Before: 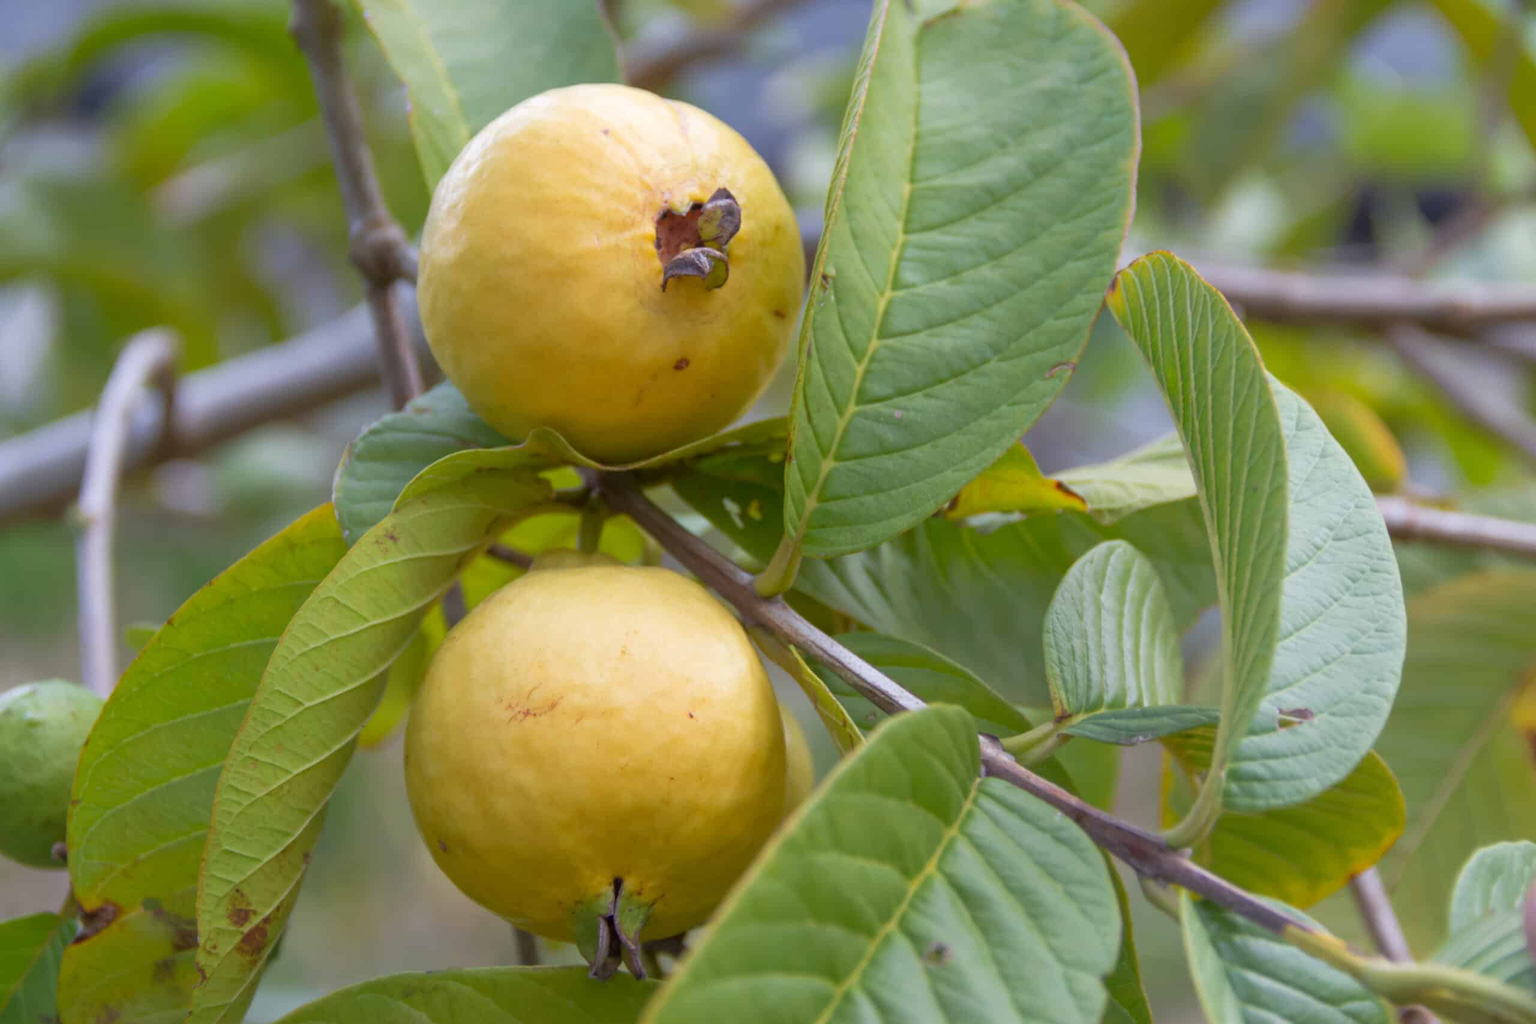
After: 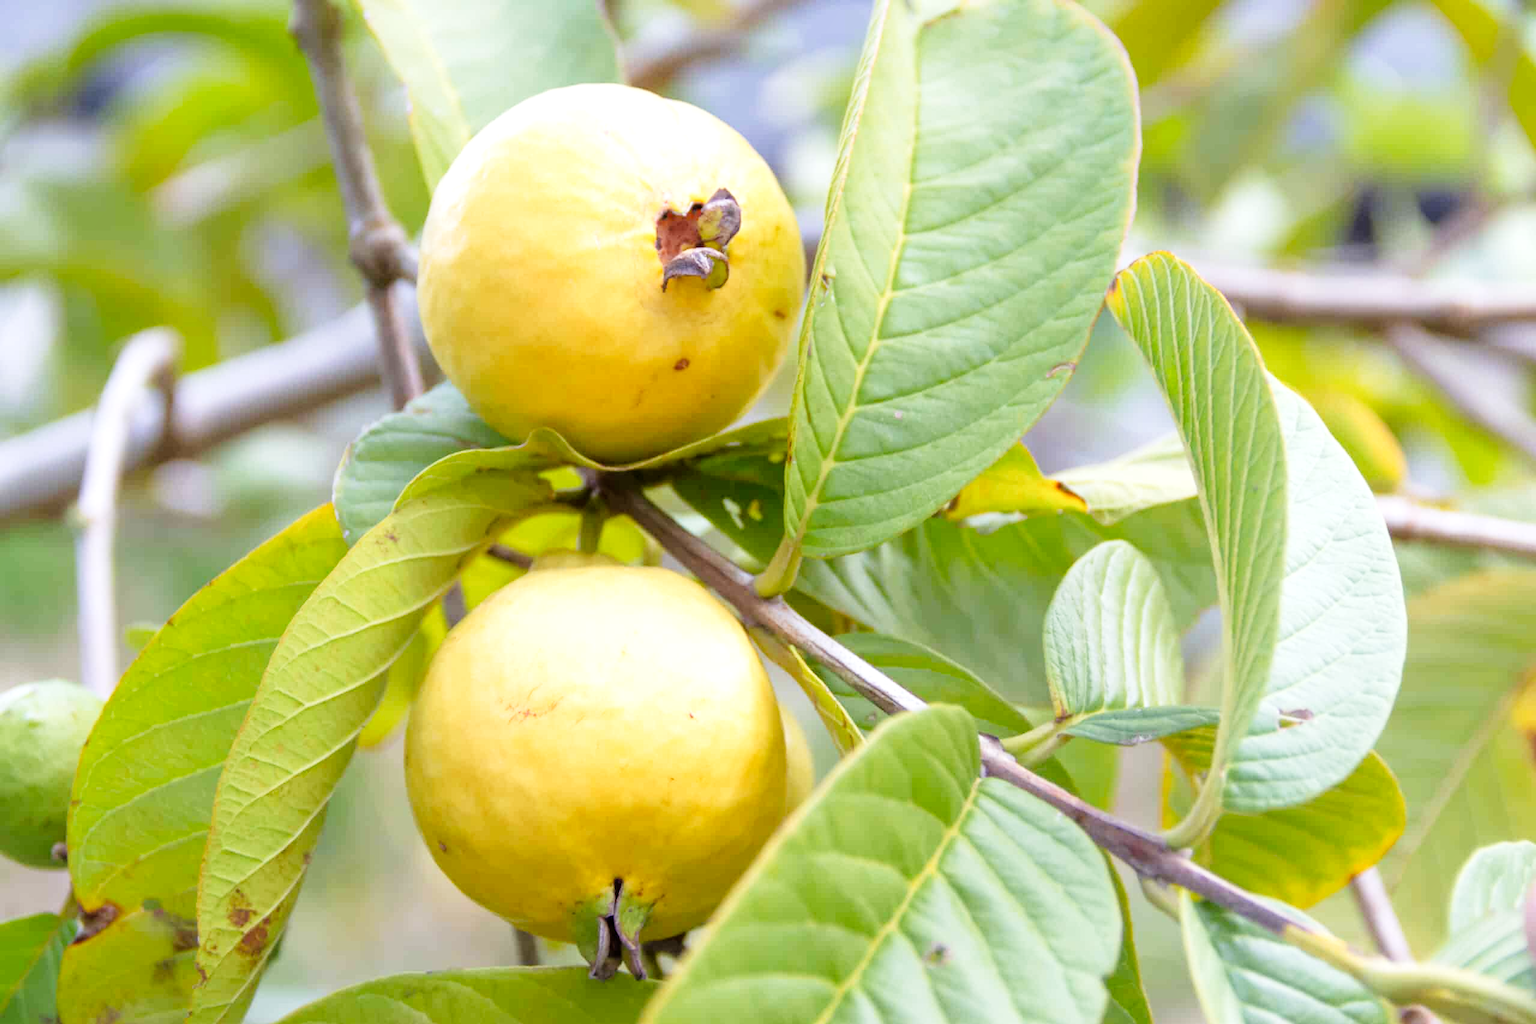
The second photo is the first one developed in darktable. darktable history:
tone equalizer: -8 EV -0.721 EV, -7 EV -0.709 EV, -6 EV -0.587 EV, -5 EV -0.362 EV, -3 EV 0.405 EV, -2 EV 0.6 EV, -1 EV 0.687 EV, +0 EV 0.745 EV
tone curve: curves: ch0 [(0, 0) (0.004, 0.001) (0.133, 0.132) (0.325, 0.395) (0.455, 0.565) (0.832, 0.925) (1, 1)], preserve colors none
